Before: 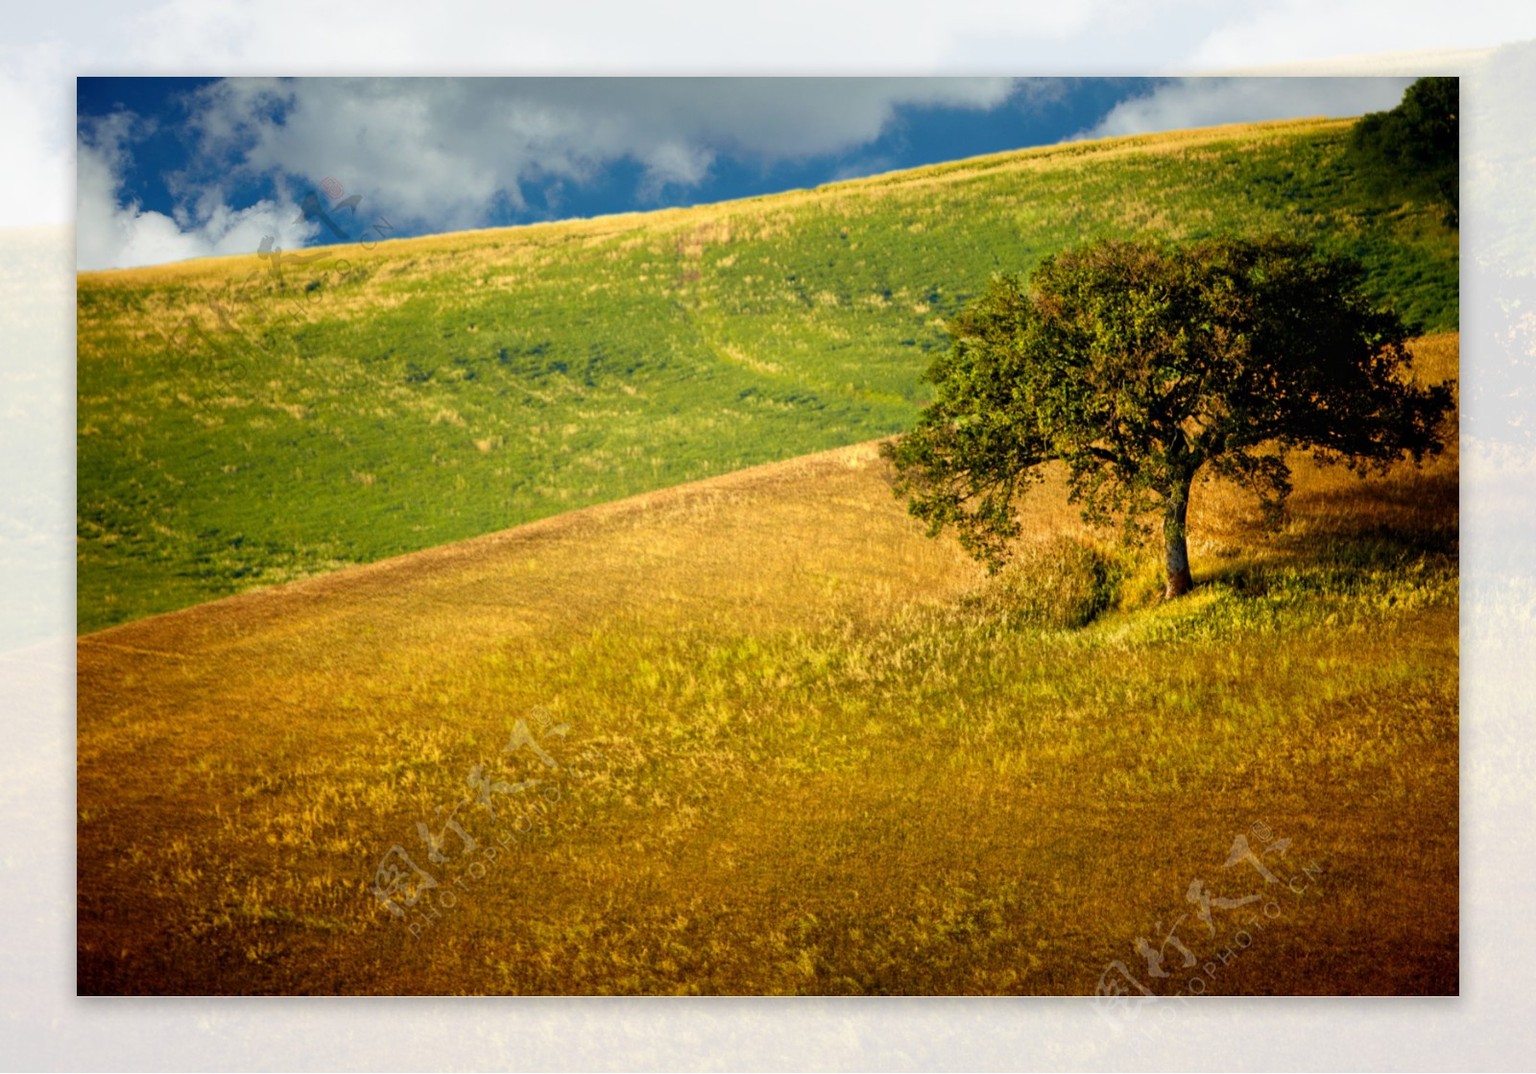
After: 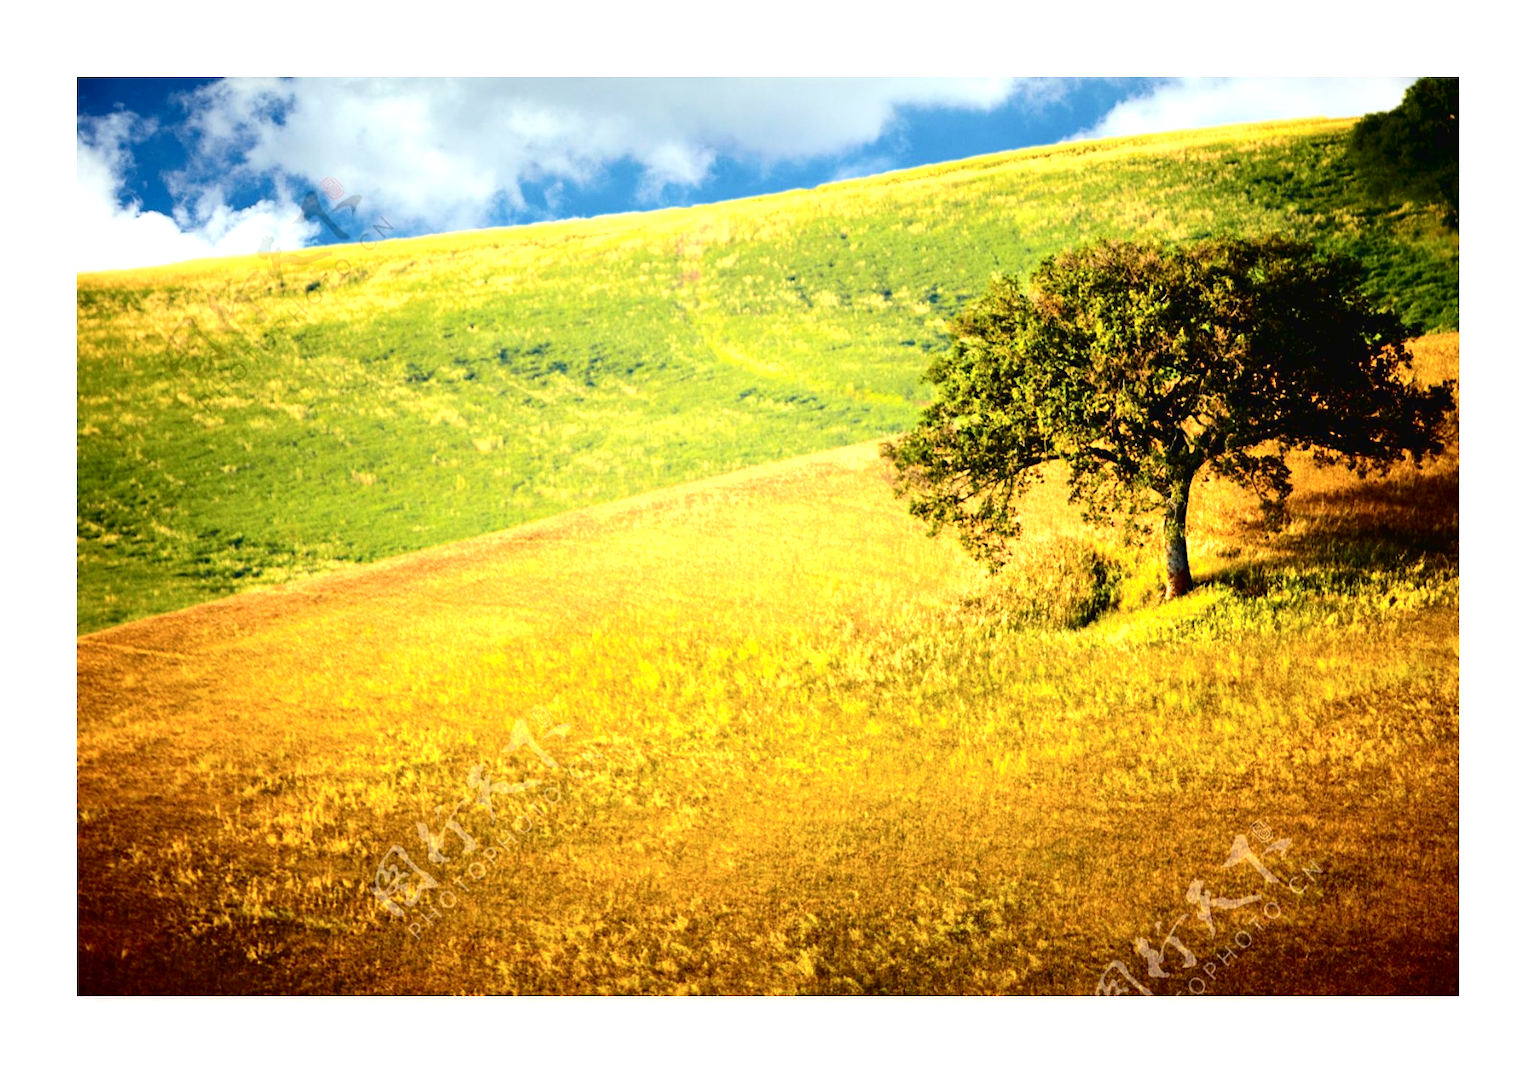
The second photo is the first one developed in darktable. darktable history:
tone curve: curves: ch0 [(0, 0) (0.003, 0.02) (0.011, 0.021) (0.025, 0.022) (0.044, 0.023) (0.069, 0.026) (0.1, 0.04) (0.136, 0.06) (0.177, 0.092) (0.224, 0.127) (0.277, 0.176) (0.335, 0.258) (0.399, 0.349) (0.468, 0.444) (0.543, 0.546) (0.623, 0.649) (0.709, 0.754) (0.801, 0.842) (0.898, 0.922) (1, 1)], color space Lab, independent channels, preserve colors none
exposure: black level correction 0, exposure 1.2 EV, compensate highlight preservation false
